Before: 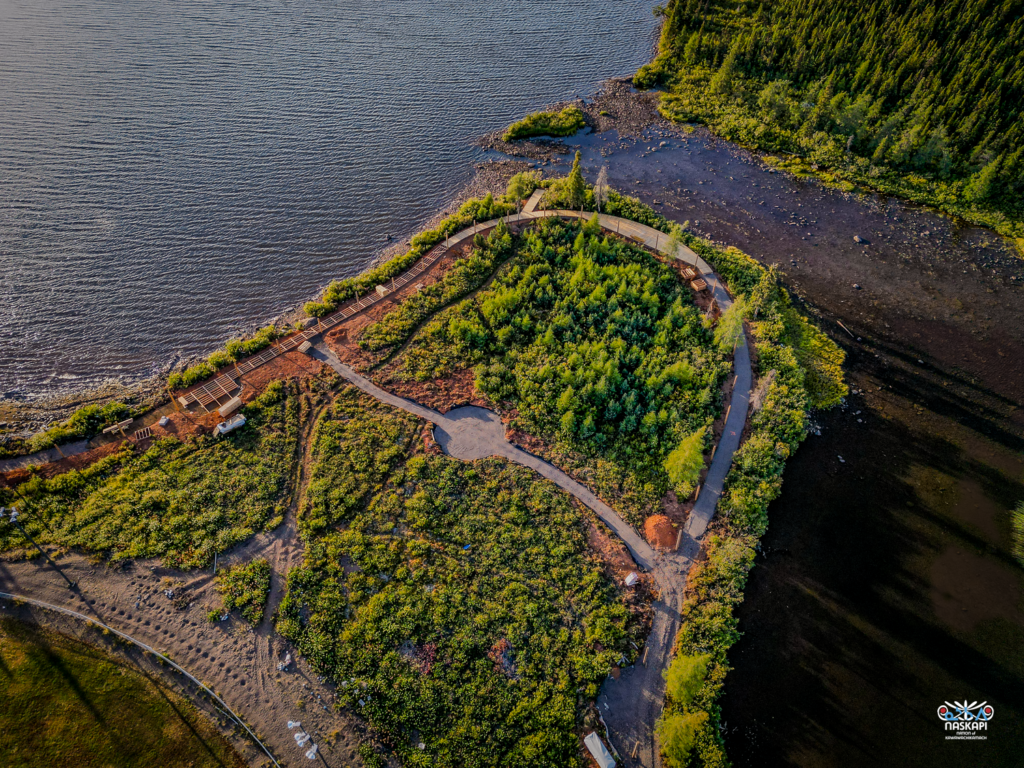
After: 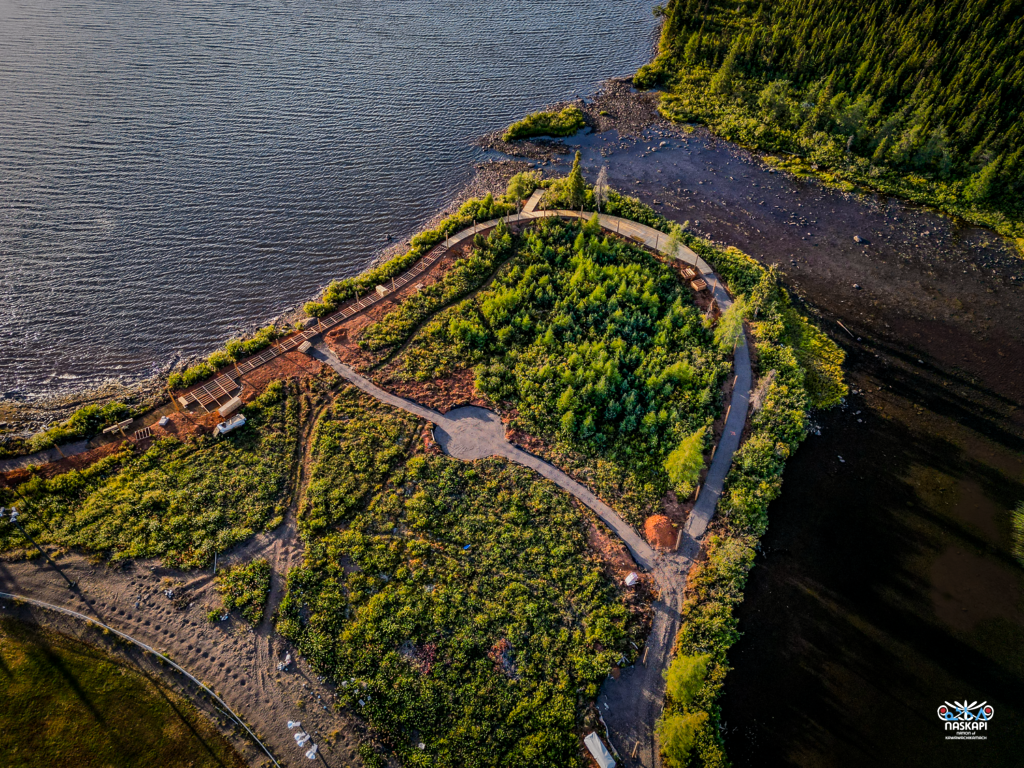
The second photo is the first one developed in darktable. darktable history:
base curve: curves: ch0 [(0, 0) (0.303, 0.277) (1, 1)], preserve colors none
tone equalizer: -8 EV -0.445 EV, -7 EV -0.386 EV, -6 EV -0.36 EV, -5 EV -0.213 EV, -3 EV 0.235 EV, -2 EV 0.36 EV, -1 EV 0.38 EV, +0 EV 0.446 EV, edges refinement/feathering 500, mask exposure compensation -1.57 EV, preserve details no
